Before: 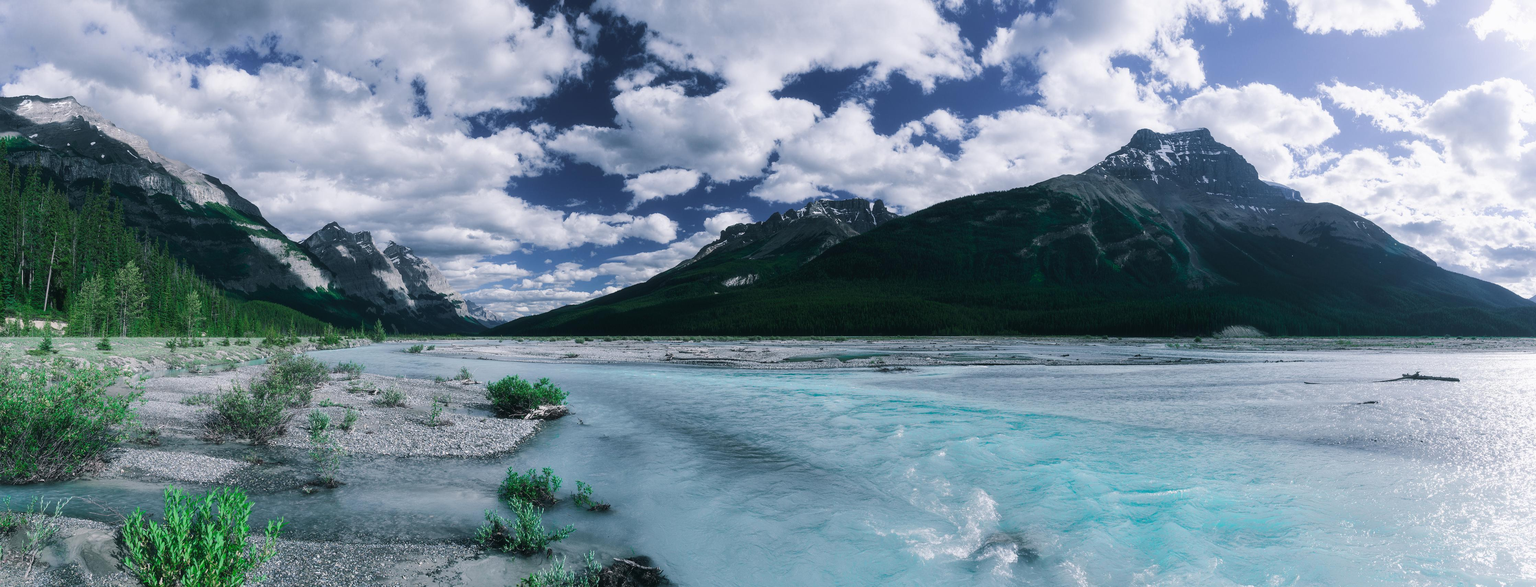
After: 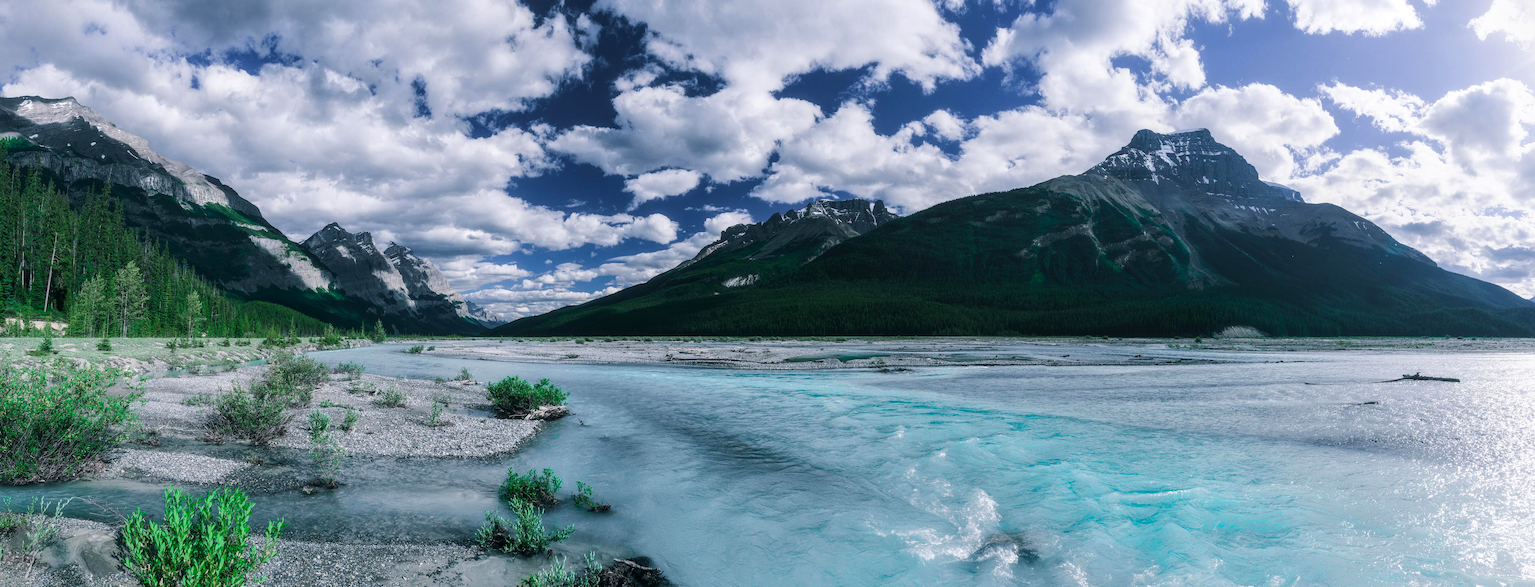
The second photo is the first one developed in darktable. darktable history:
contrast brightness saturation: contrast 0.04, saturation 0.16
vignetting: fall-off start 100%, brightness -0.282, width/height ratio 1.31
local contrast: on, module defaults
